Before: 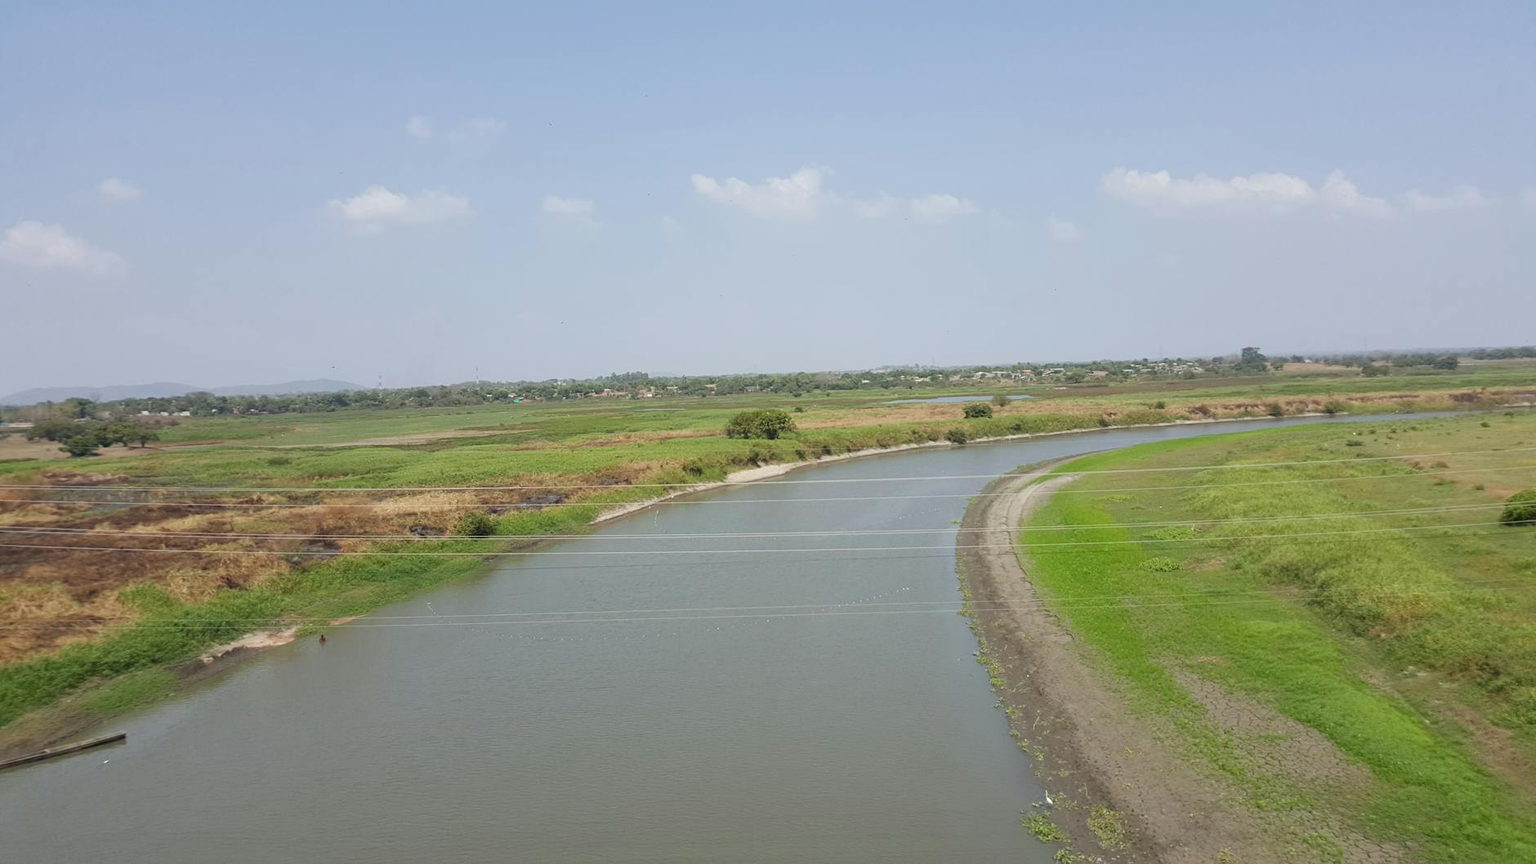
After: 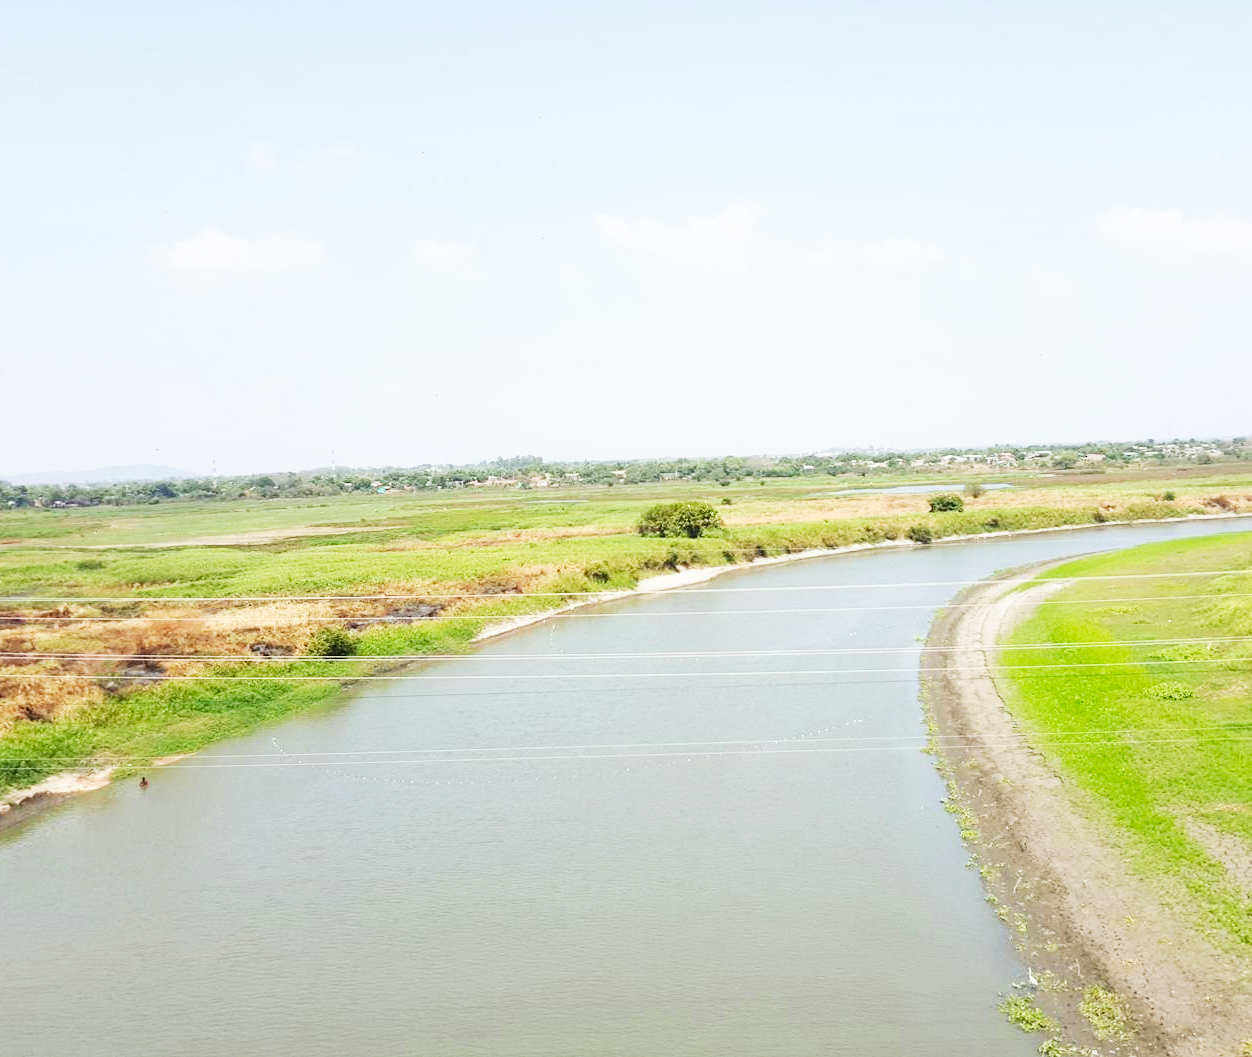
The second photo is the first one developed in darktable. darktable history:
crop and rotate: left 13.362%, right 20.031%
base curve: curves: ch0 [(0, 0) (0.007, 0.004) (0.027, 0.03) (0.046, 0.07) (0.207, 0.54) (0.442, 0.872) (0.673, 0.972) (1, 1)], preserve colors none
